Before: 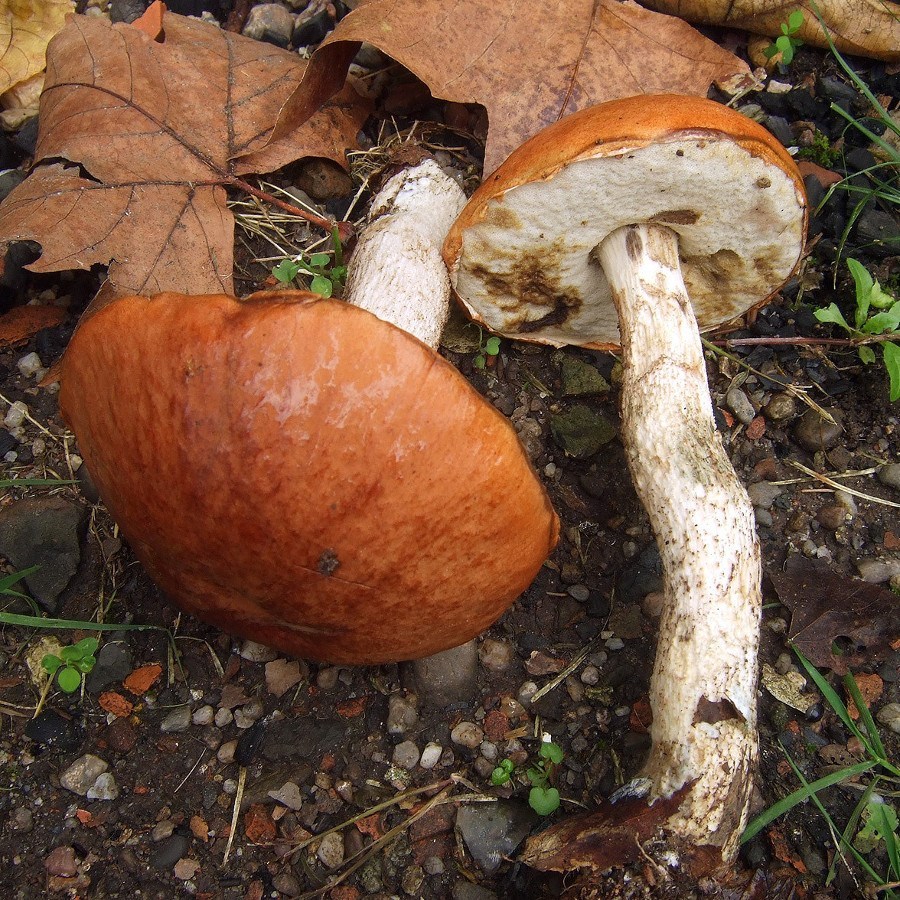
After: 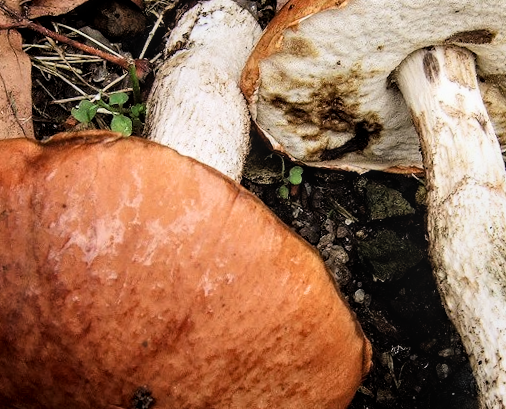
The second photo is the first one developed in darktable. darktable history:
filmic rgb: black relative exposure -5.42 EV, white relative exposure 2.85 EV, dynamic range scaling -37.73%, hardness 4, contrast 1.605, highlights saturation mix -0.93%
rotate and perspective: rotation -3°, crop left 0.031, crop right 0.968, crop top 0.07, crop bottom 0.93
crop: left 20.932%, top 15.471%, right 21.848%, bottom 34.081%
local contrast: on, module defaults
